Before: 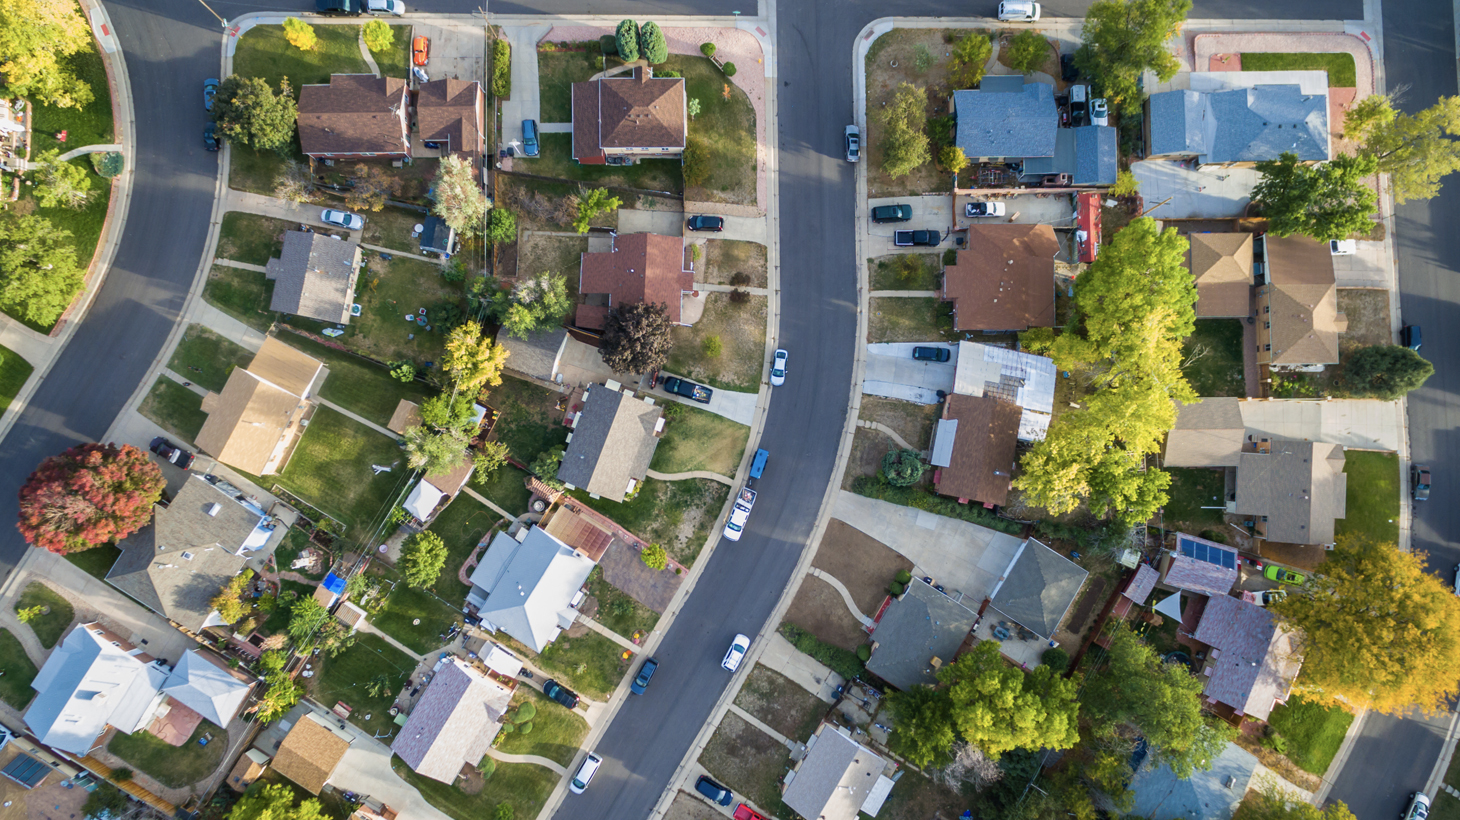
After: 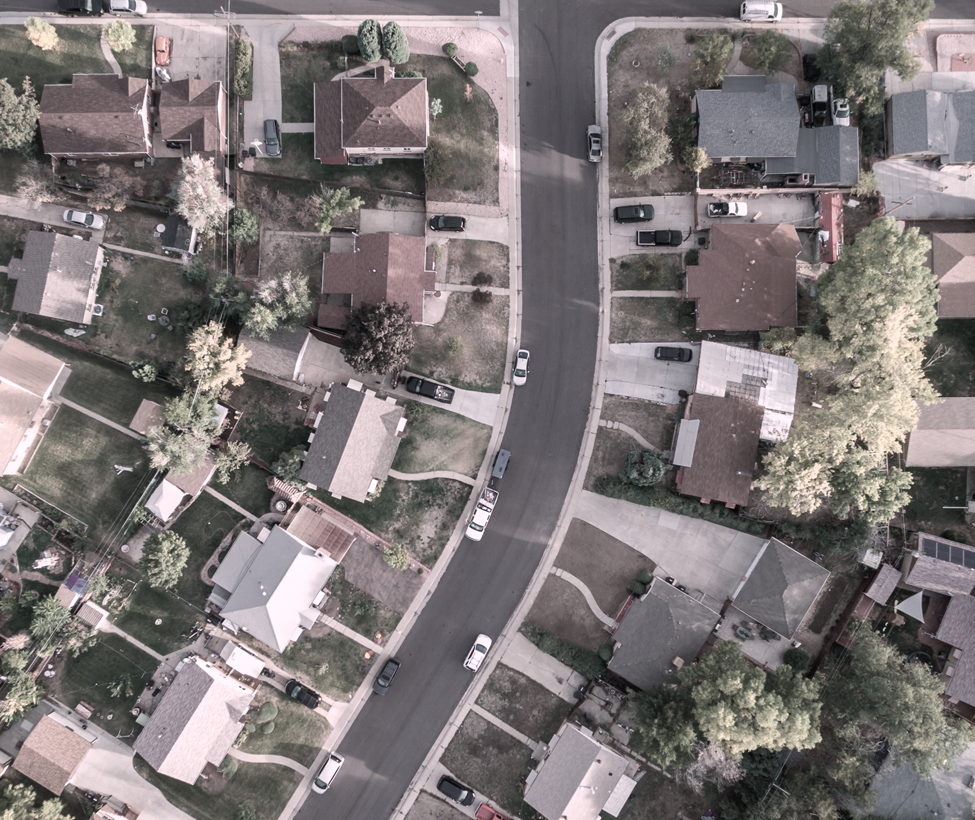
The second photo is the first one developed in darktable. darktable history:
white balance: red 1.188, blue 1.11
color contrast: green-magenta contrast 0.3, blue-yellow contrast 0.15
crop and rotate: left 17.732%, right 15.423%
shadows and highlights: shadows 60, soften with gaussian
